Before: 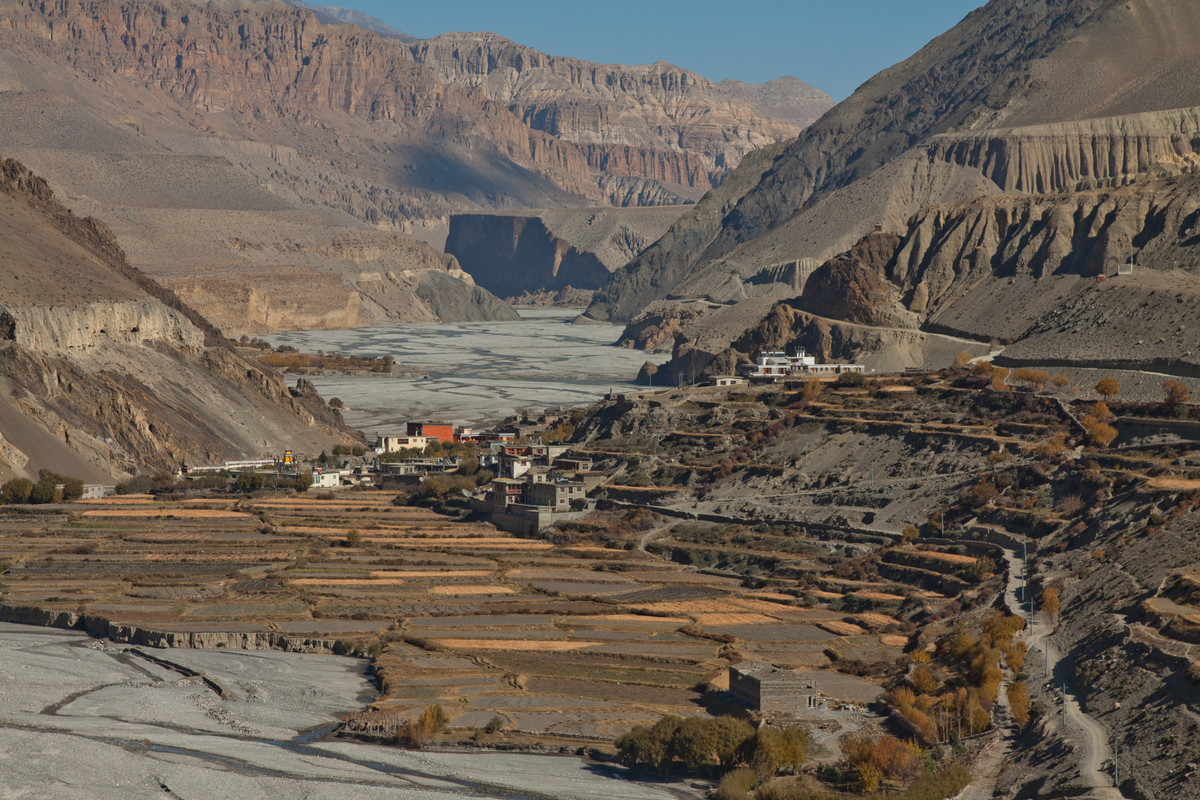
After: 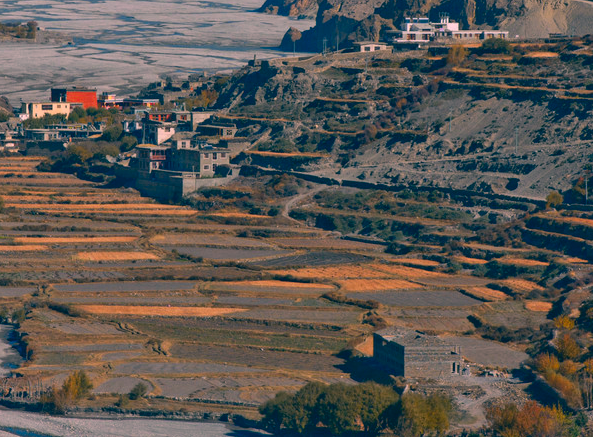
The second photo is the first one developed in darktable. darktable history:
color correction: highlights a* 17.03, highlights b* 0.205, shadows a* -15.38, shadows b* -14.56, saturation 1.5
crop: left 29.672%, top 41.786%, right 20.851%, bottom 3.487%
